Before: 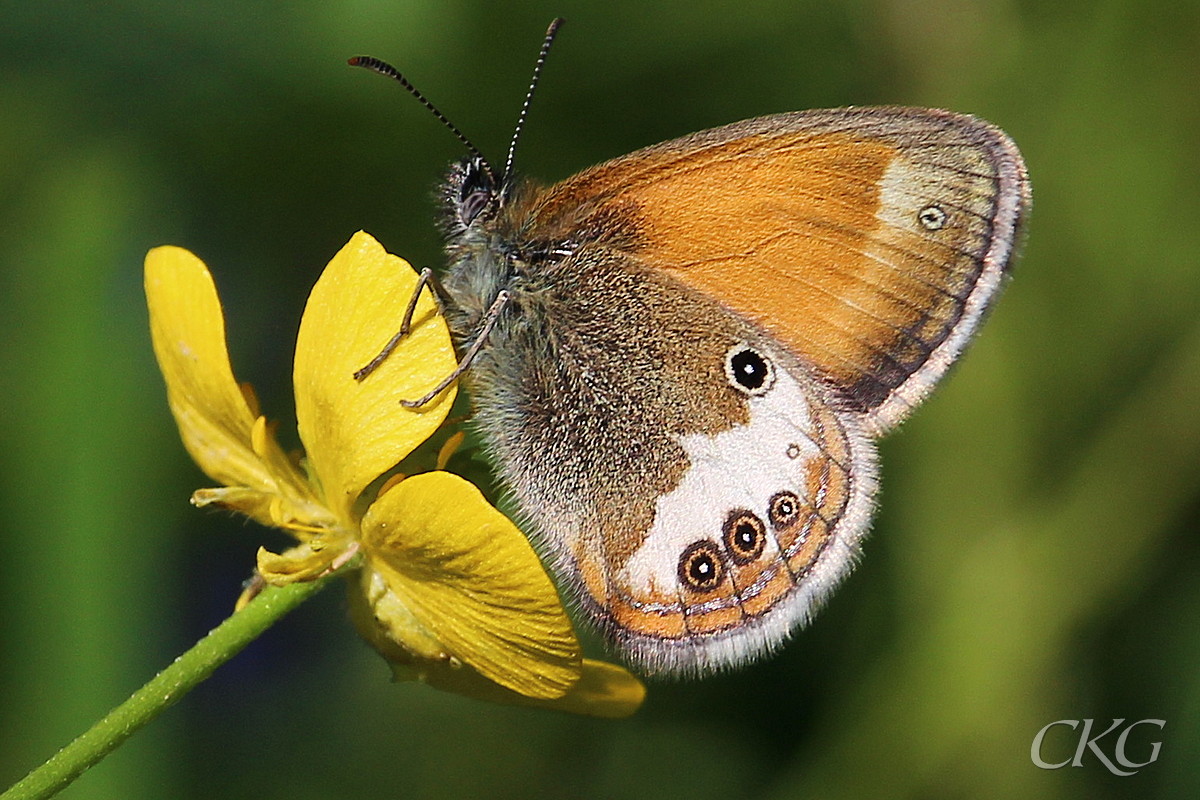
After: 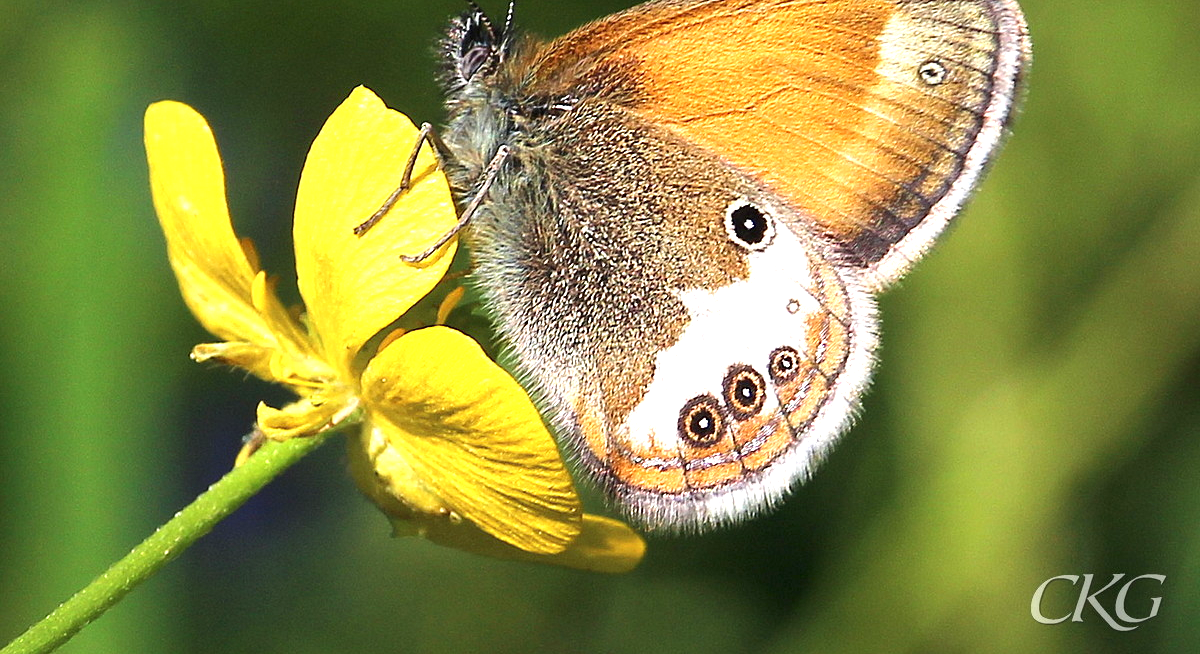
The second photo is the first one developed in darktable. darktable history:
crop and rotate: top 18.136%
exposure: exposure 0.991 EV, compensate highlight preservation false
